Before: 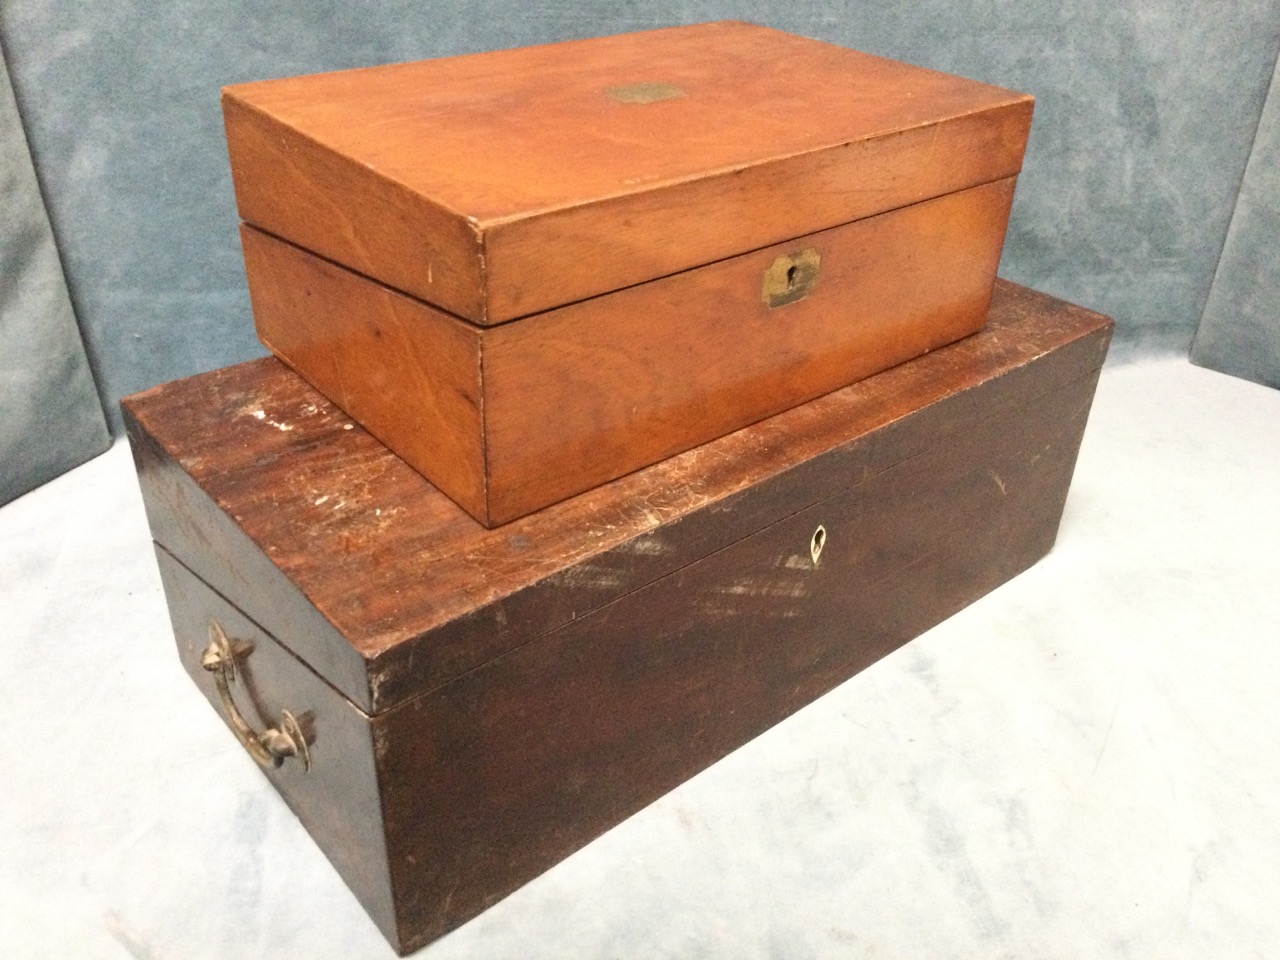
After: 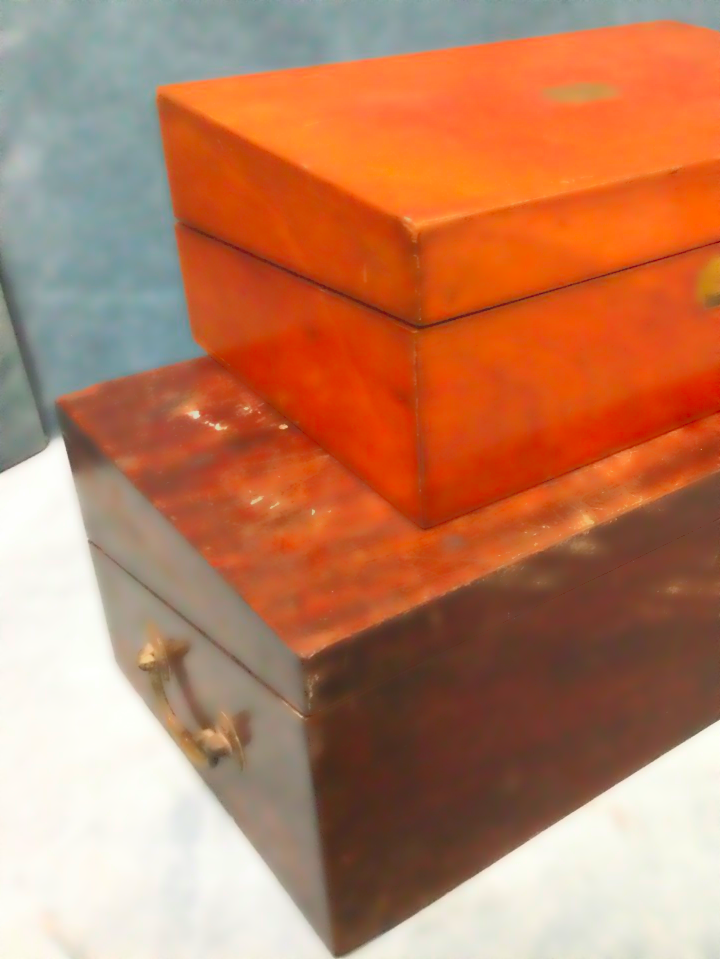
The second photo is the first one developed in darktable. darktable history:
crop: left 5.114%, right 38.589%
lowpass: radius 4, soften with bilateral filter, unbound 0
color contrast: green-magenta contrast 1.69, blue-yellow contrast 1.49
